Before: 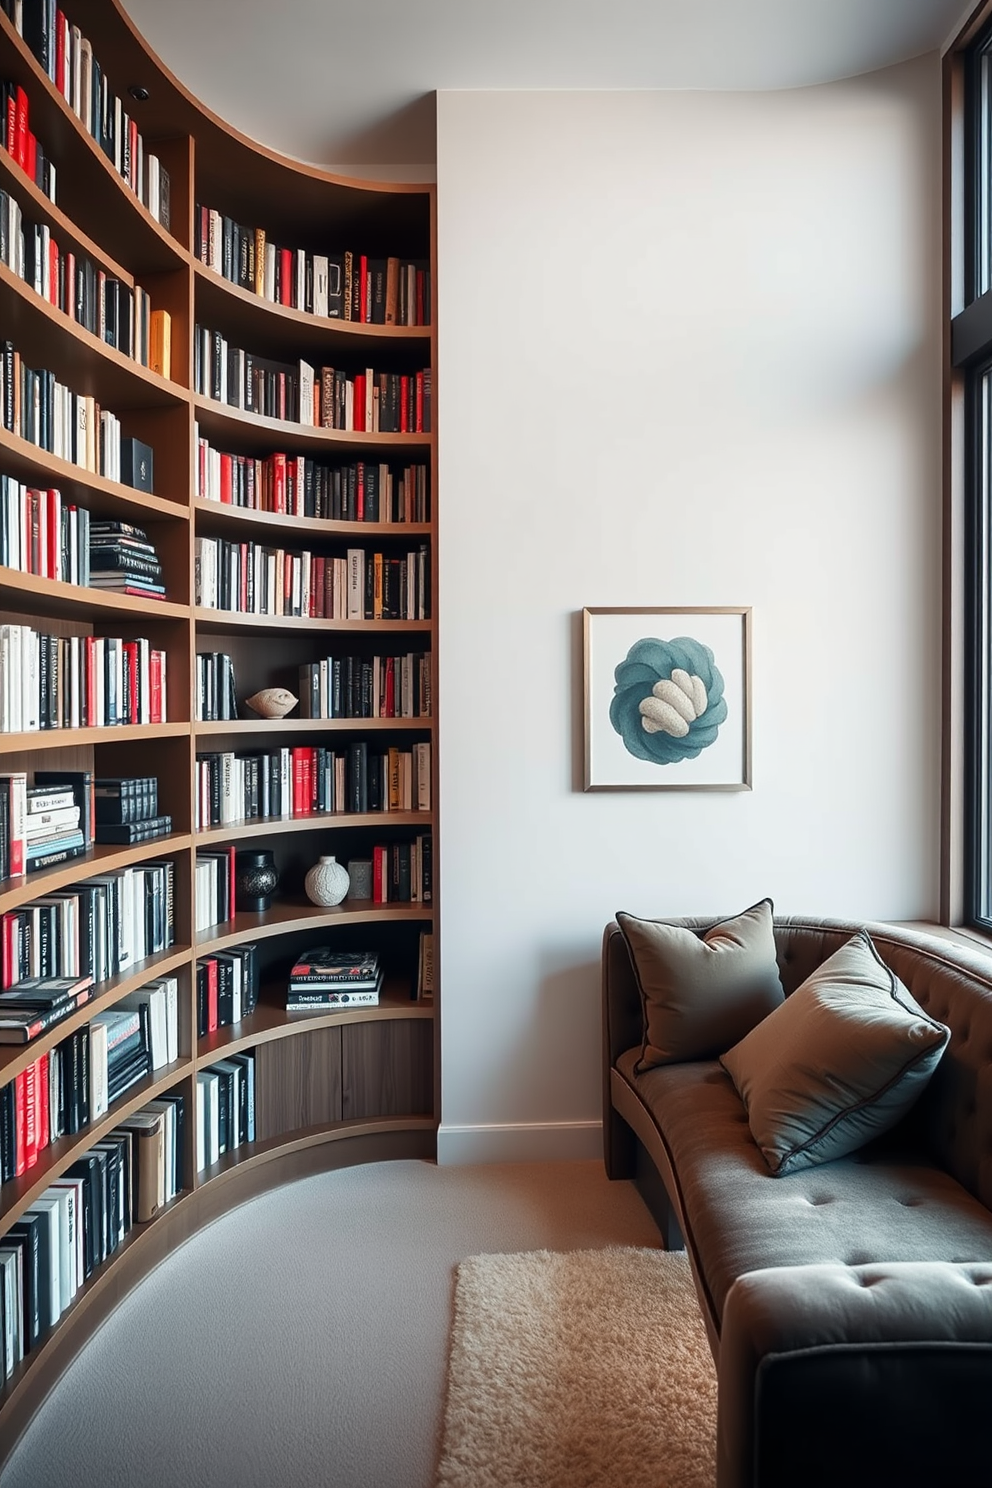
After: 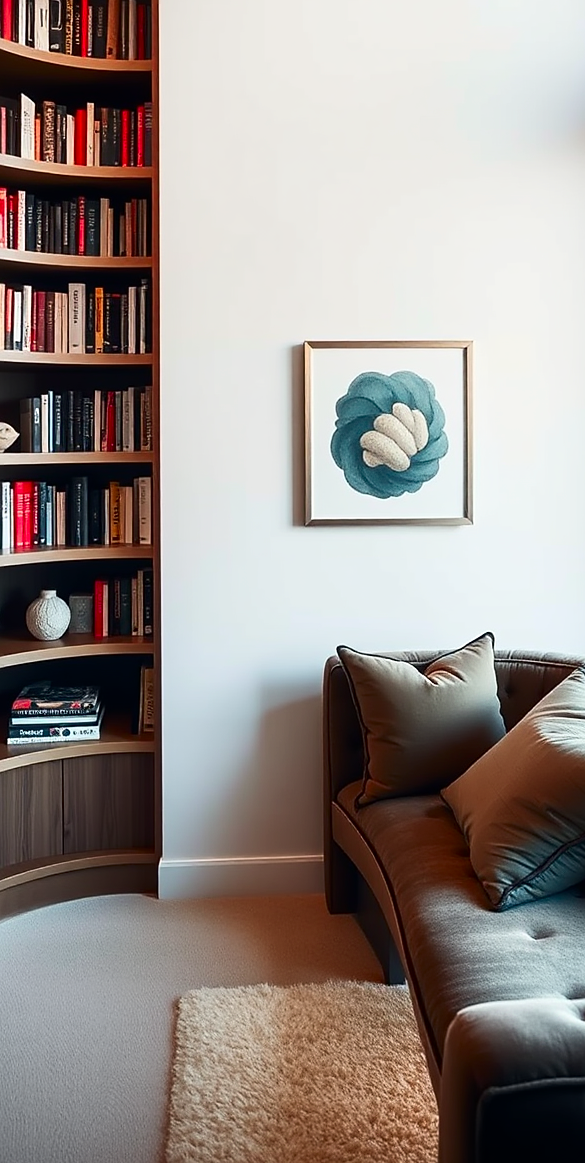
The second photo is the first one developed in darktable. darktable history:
crop and rotate: left 28.203%, top 17.913%, right 12.751%, bottom 3.889%
contrast brightness saturation: contrast 0.172, saturation 0.296
sharpen: radius 1.444, amount 0.41, threshold 1.651
